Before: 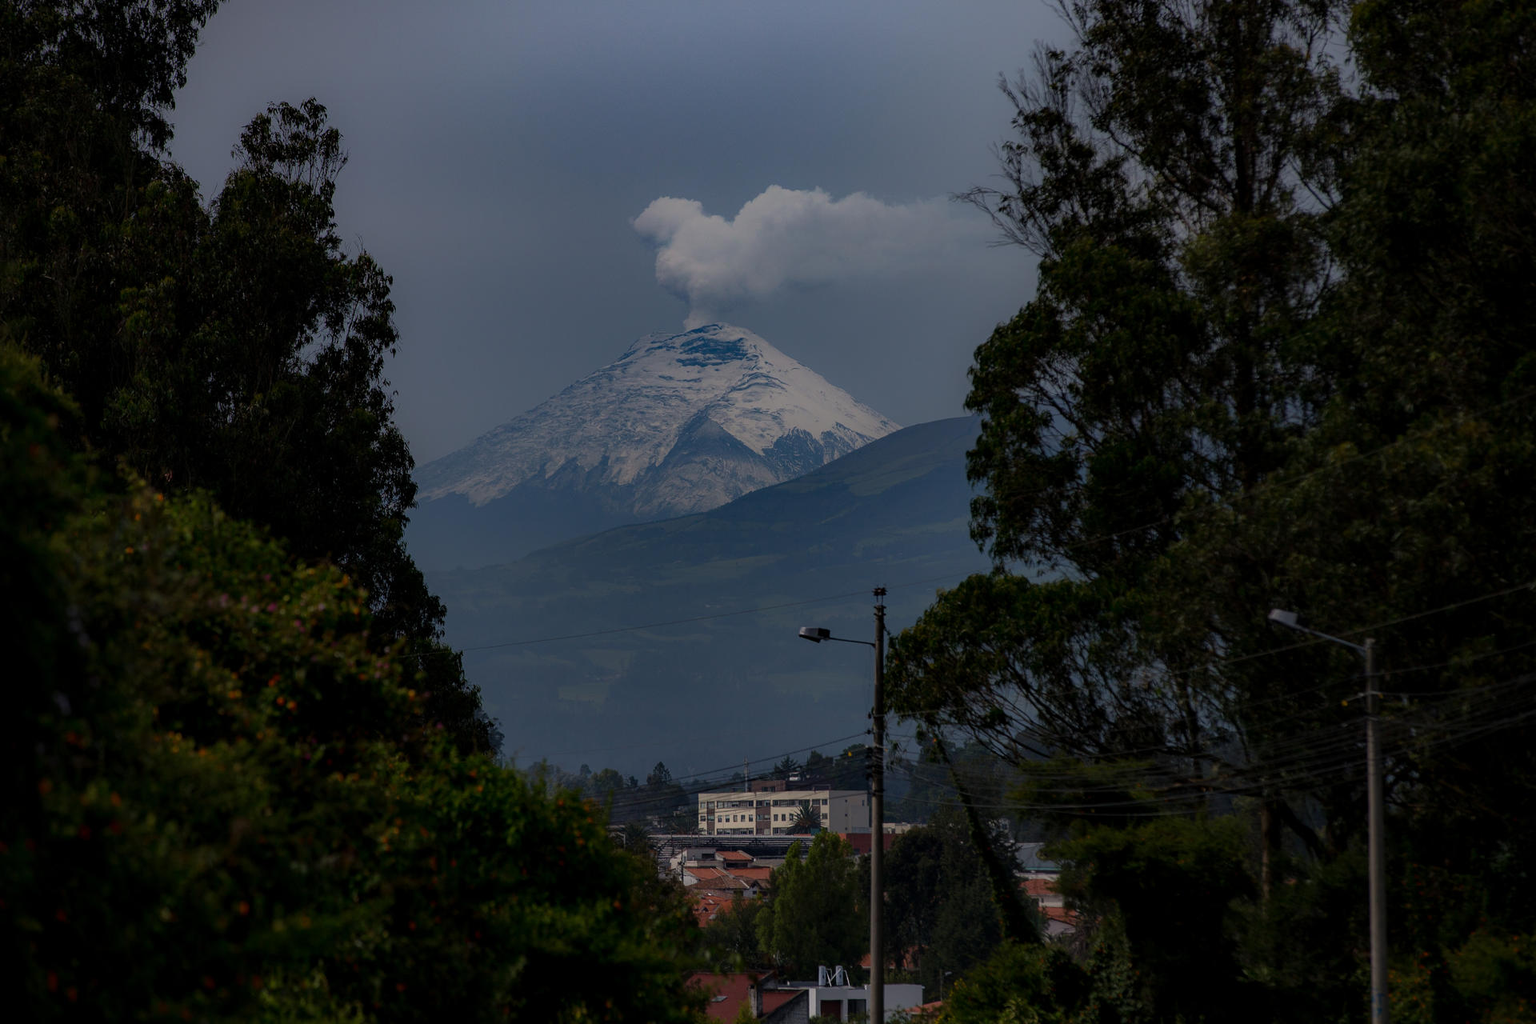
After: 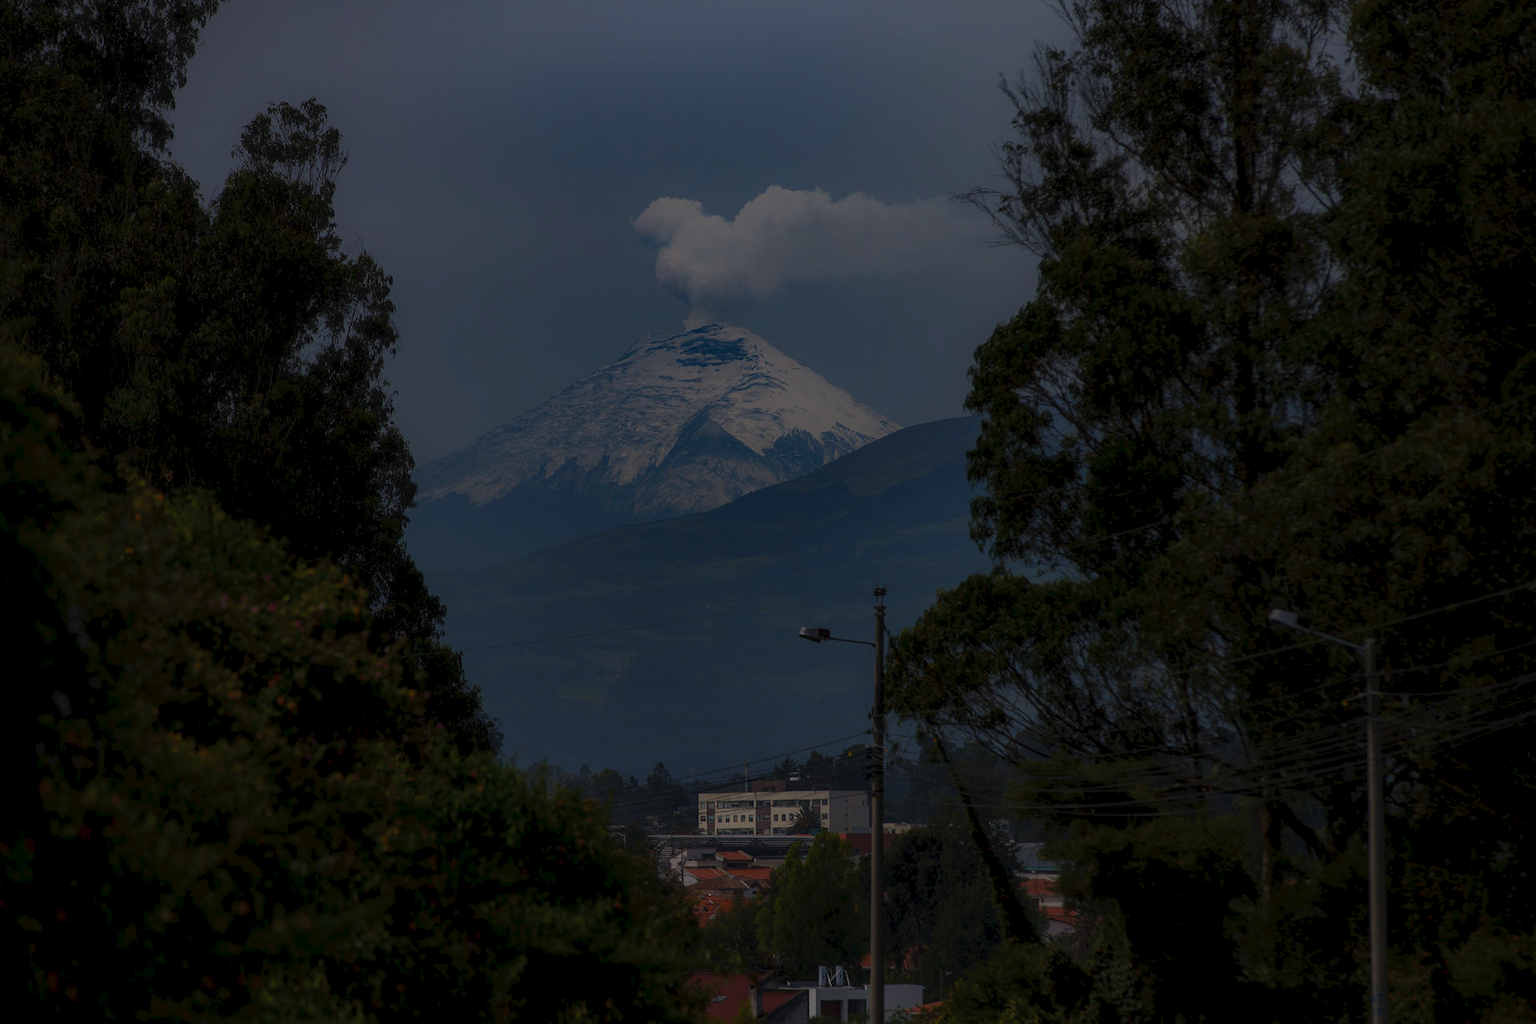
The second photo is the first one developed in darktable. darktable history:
exposure: black level correction 0.001, exposure -0.201 EV, compensate exposure bias true, compensate highlight preservation false
tone curve: curves: ch0 [(0, 0) (0.003, 0.029) (0.011, 0.034) (0.025, 0.044) (0.044, 0.057) (0.069, 0.07) (0.1, 0.084) (0.136, 0.104) (0.177, 0.127) (0.224, 0.156) (0.277, 0.192) (0.335, 0.236) (0.399, 0.284) (0.468, 0.339) (0.543, 0.393) (0.623, 0.454) (0.709, 0.541) (0.801, 0.65) (0.898, 0.766) (1, 1)], preserve colors none
haze removal: strength -0.046, adaptive false
color balance rgb: shadows lift › chroma 0.709%, shadows lift › hue 110.66°, power › hue 213.22°, highlights gain › chroma 0.178%, highlights gain › hue 331.07°, linear chroma grading › mid-tones 7.925%, perceptual saturation grading › global saturation 20%, perceptual saturation grading › highlights -25.832%, perceptual saturation grading › shadows 25.323%
